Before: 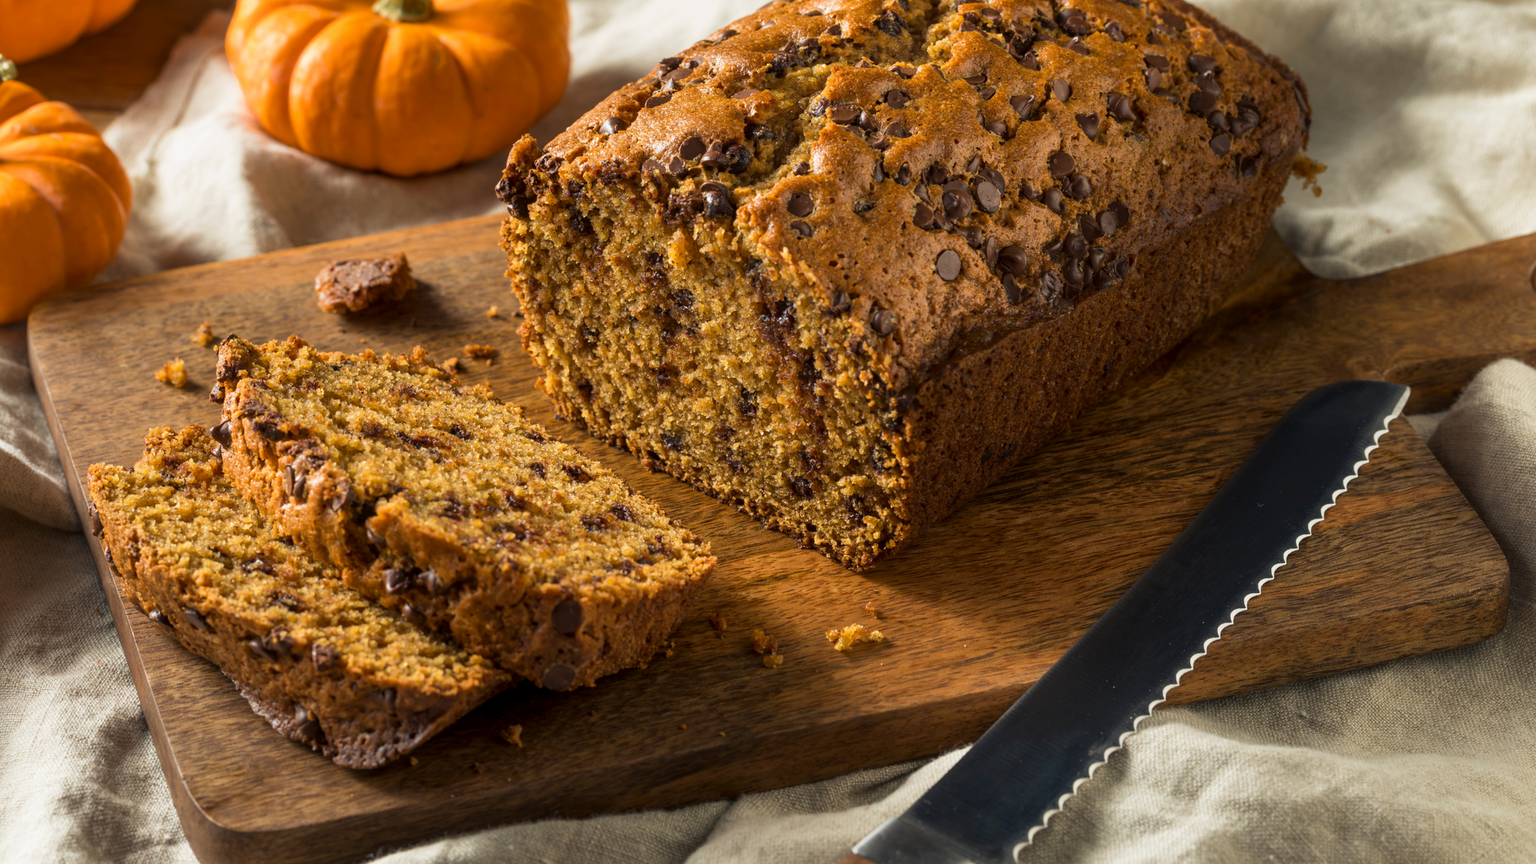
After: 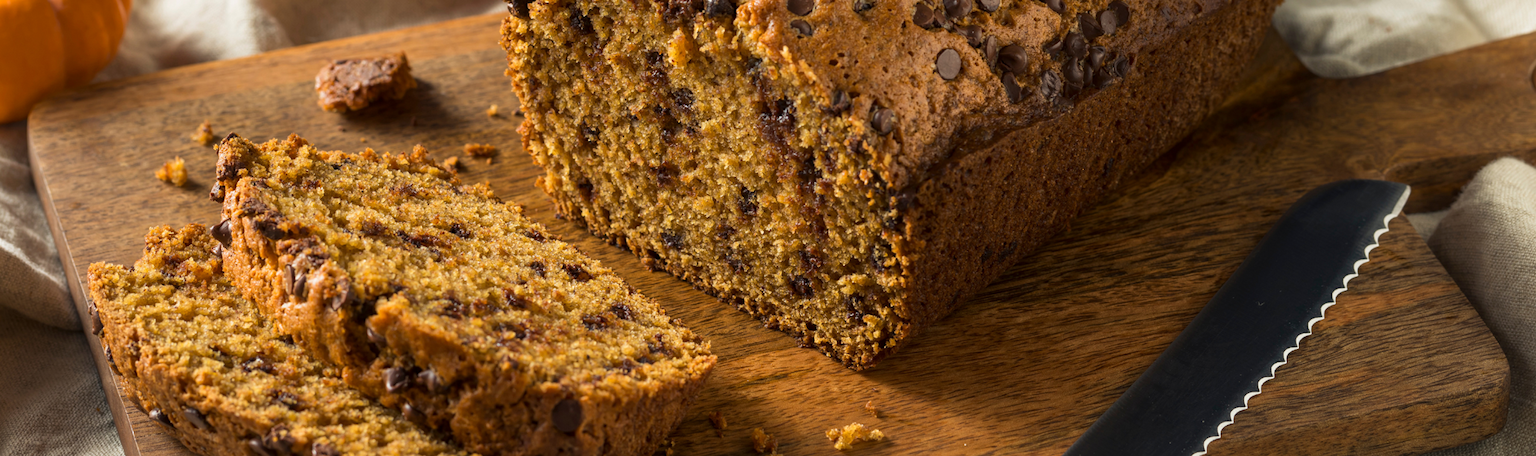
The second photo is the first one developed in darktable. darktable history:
crop and rotate: top 23.348%, bottom 23.691%
